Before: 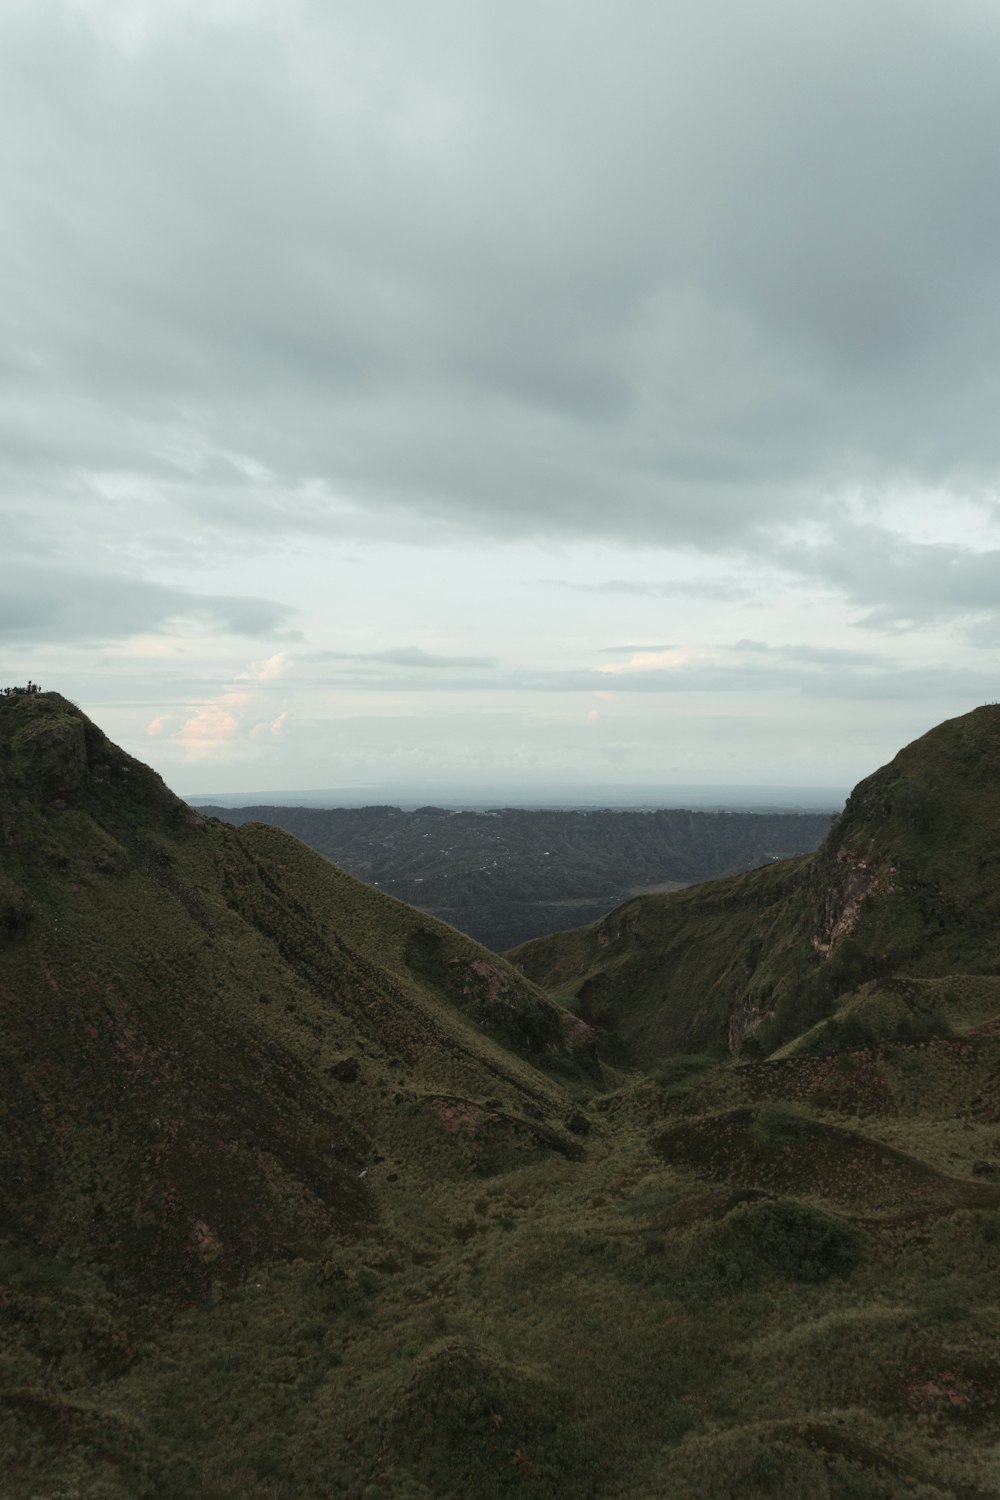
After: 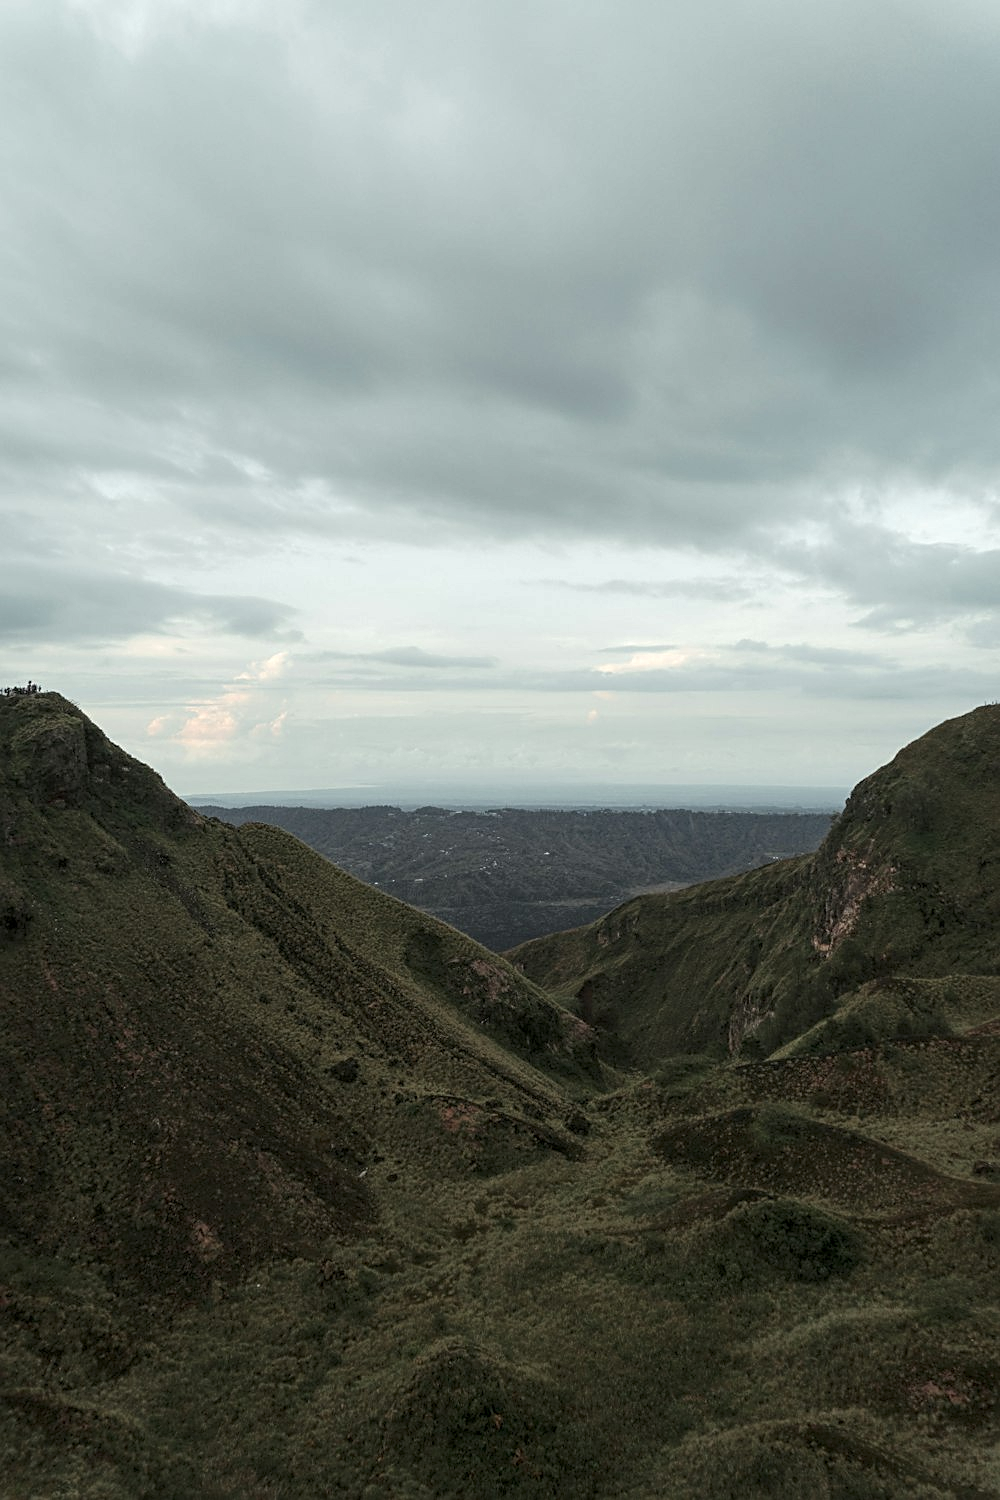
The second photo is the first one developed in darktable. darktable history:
sharpen: on, module defaults
local contrast: highlights 99%, shadows 86%, detail 160%, midtone range 0.2
